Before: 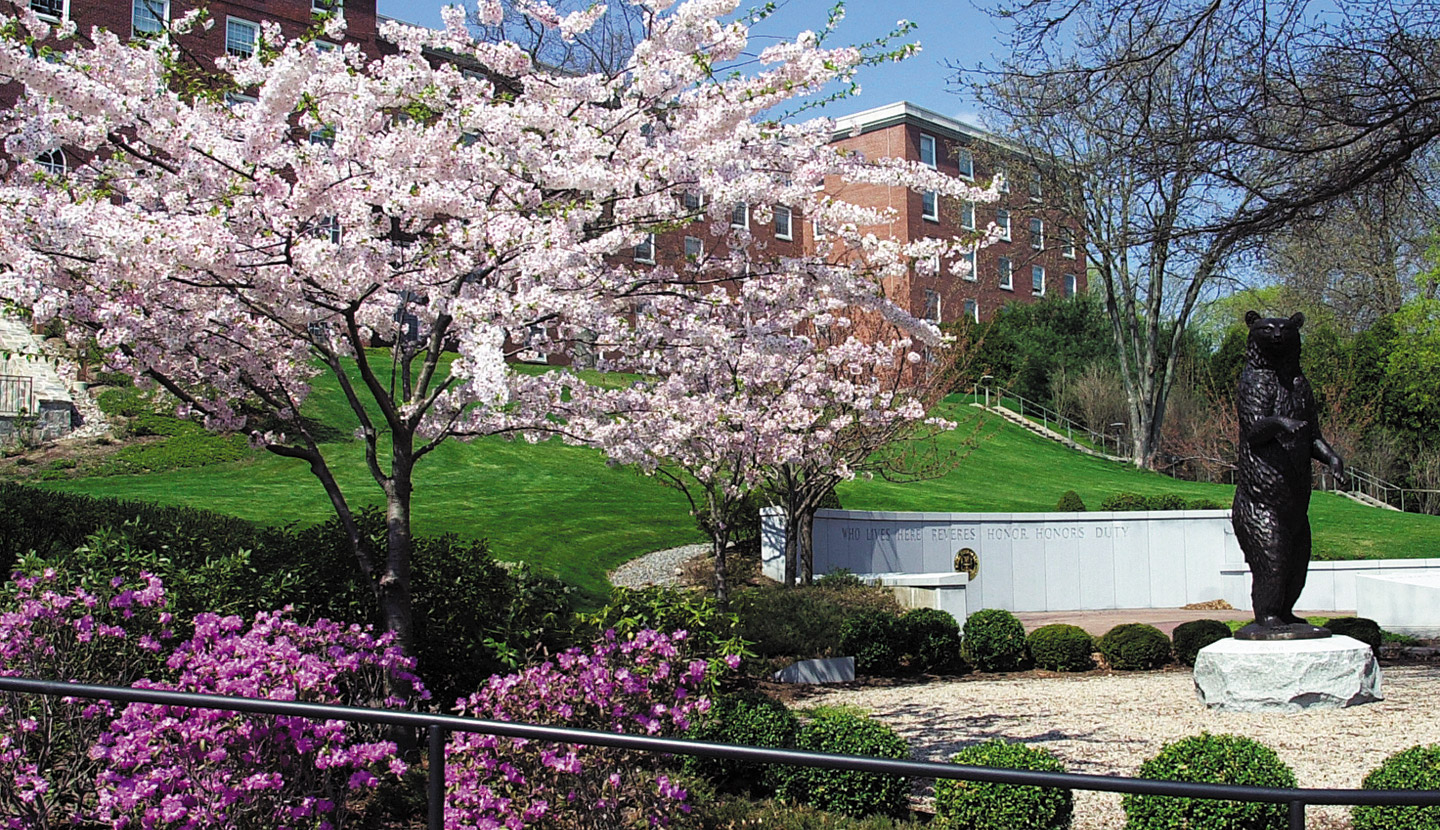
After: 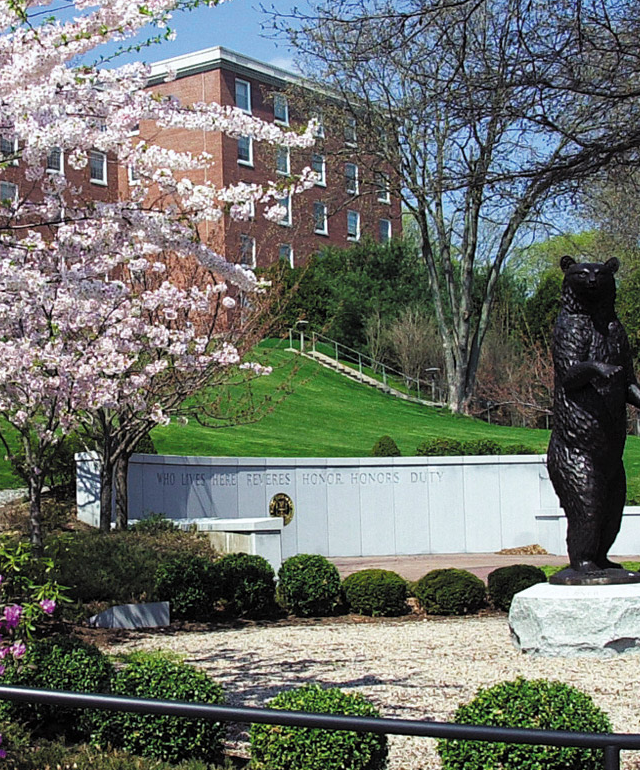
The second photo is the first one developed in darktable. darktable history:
crop: left 47.628%, top 6.643%, right 7.874%
white balance: red 0.986, blue 1.01
